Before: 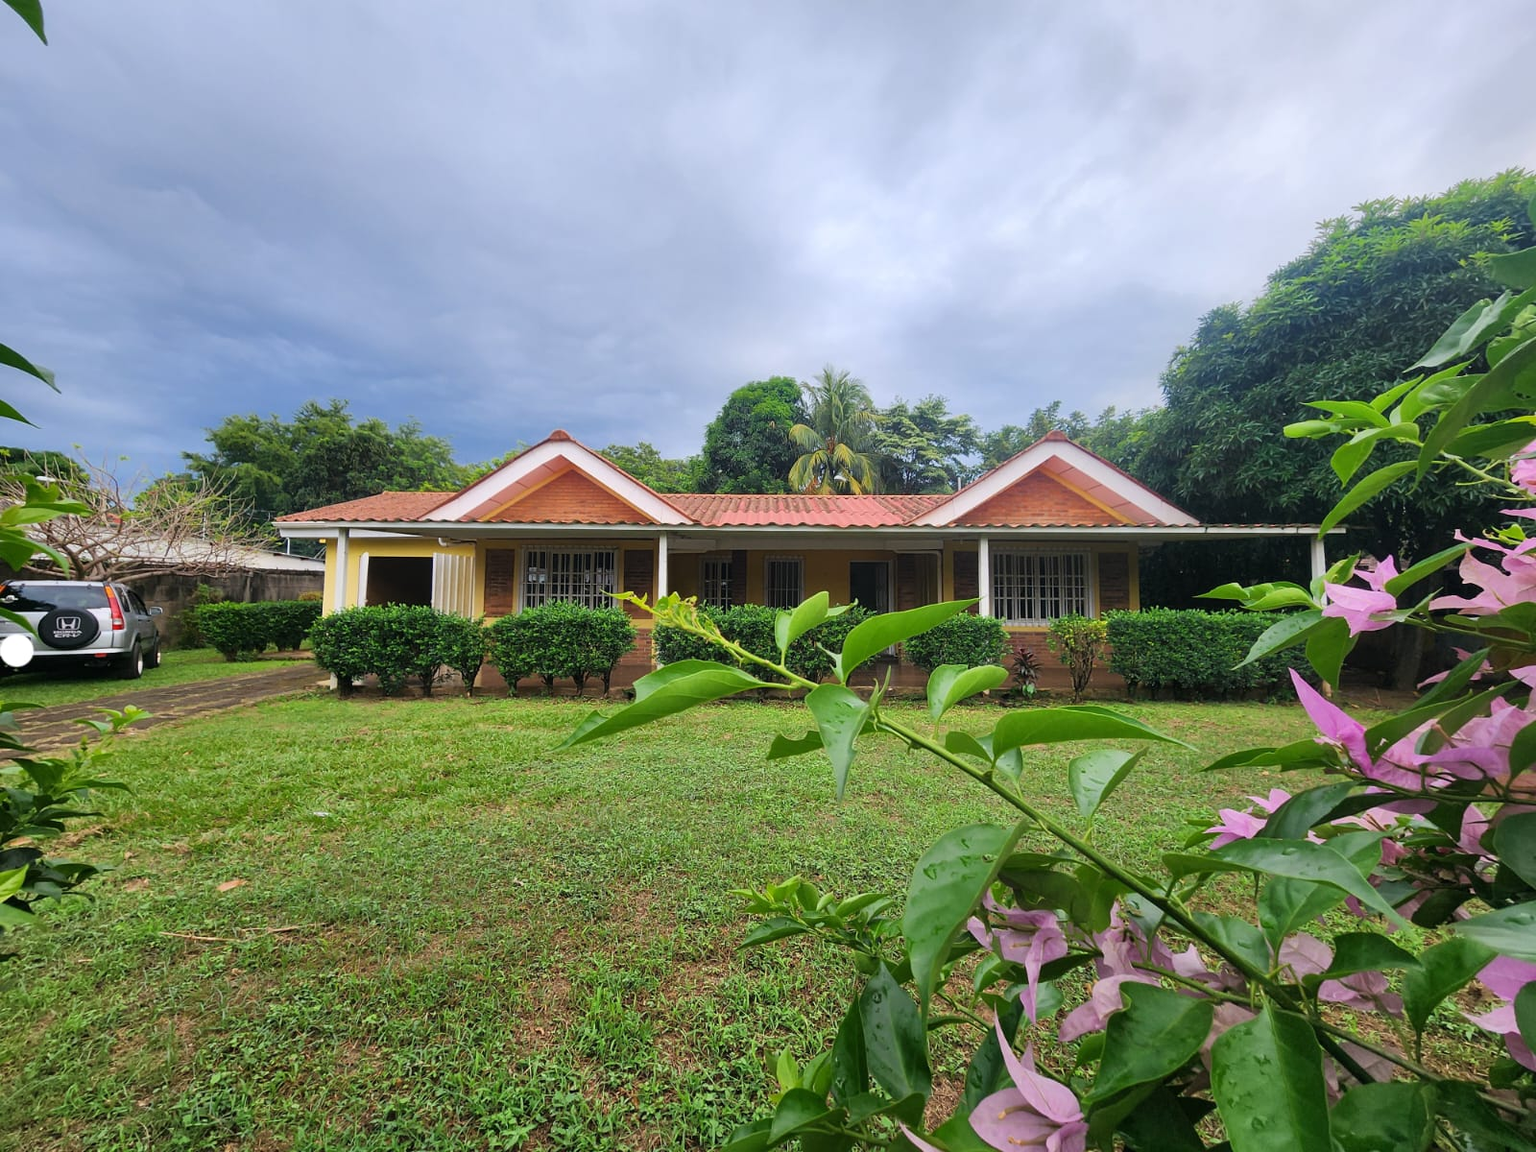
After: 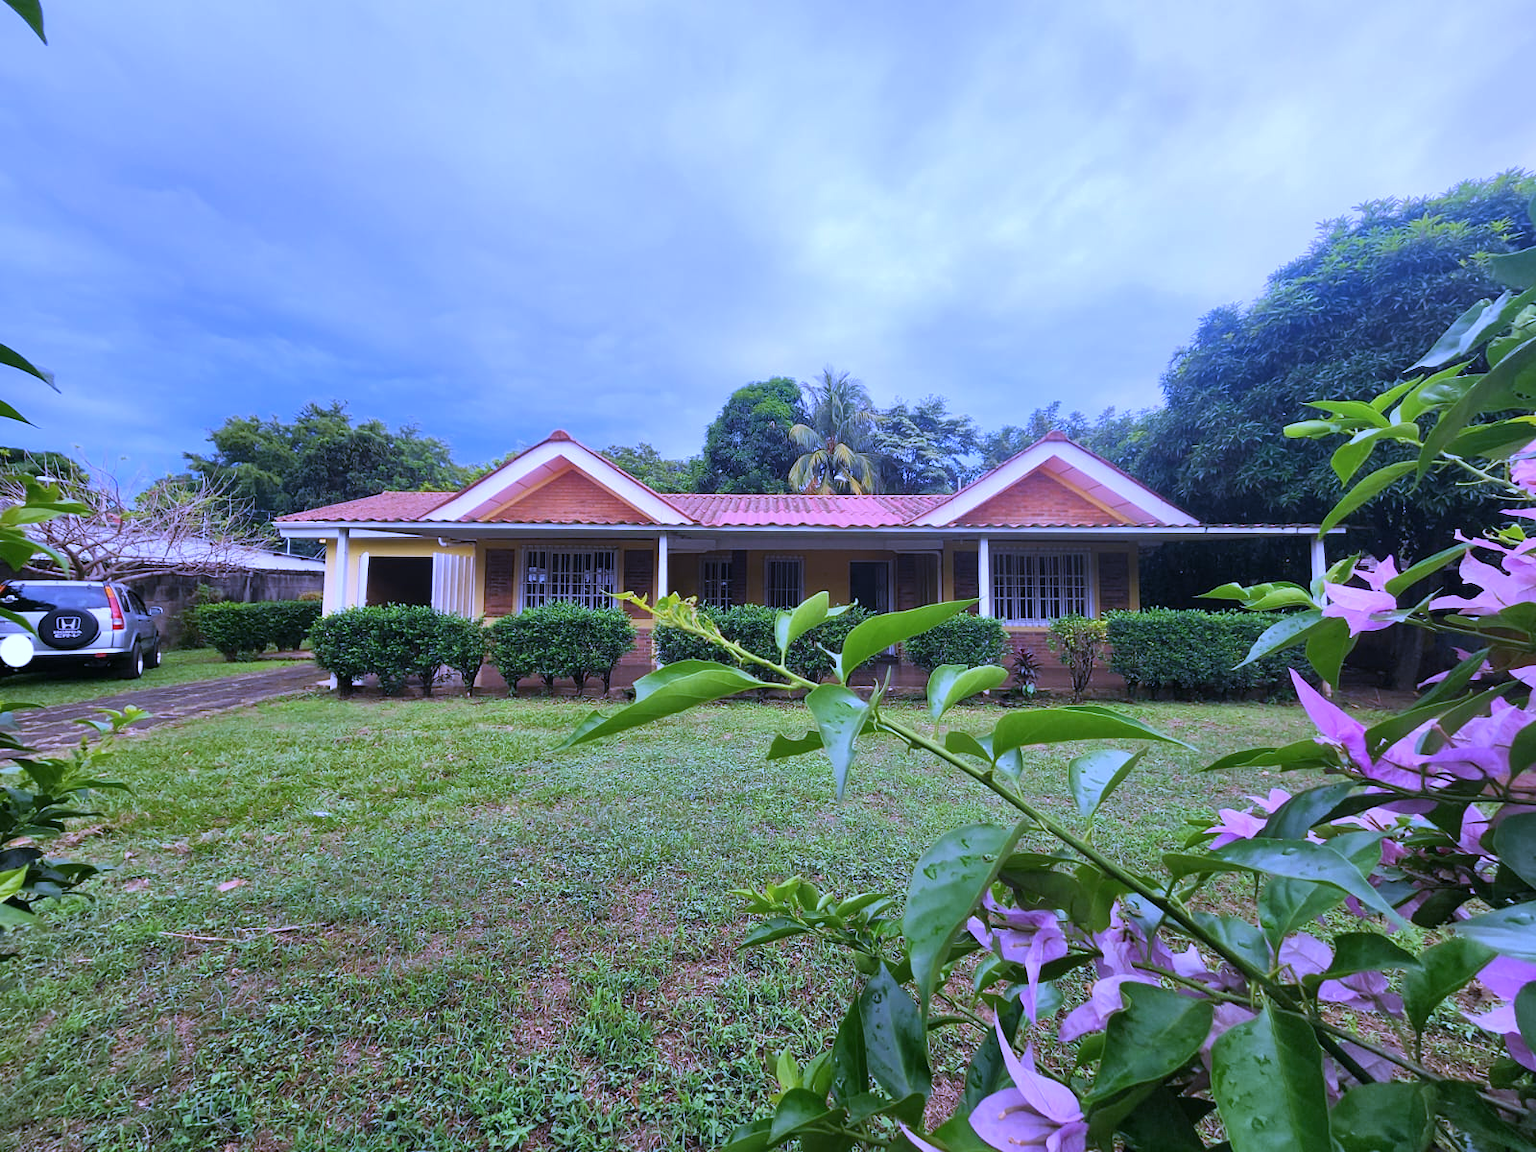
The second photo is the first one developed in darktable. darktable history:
white balance: red 0.98, blue 1.61
color correction: highlights a* -0.772, highlights b* -8.92
